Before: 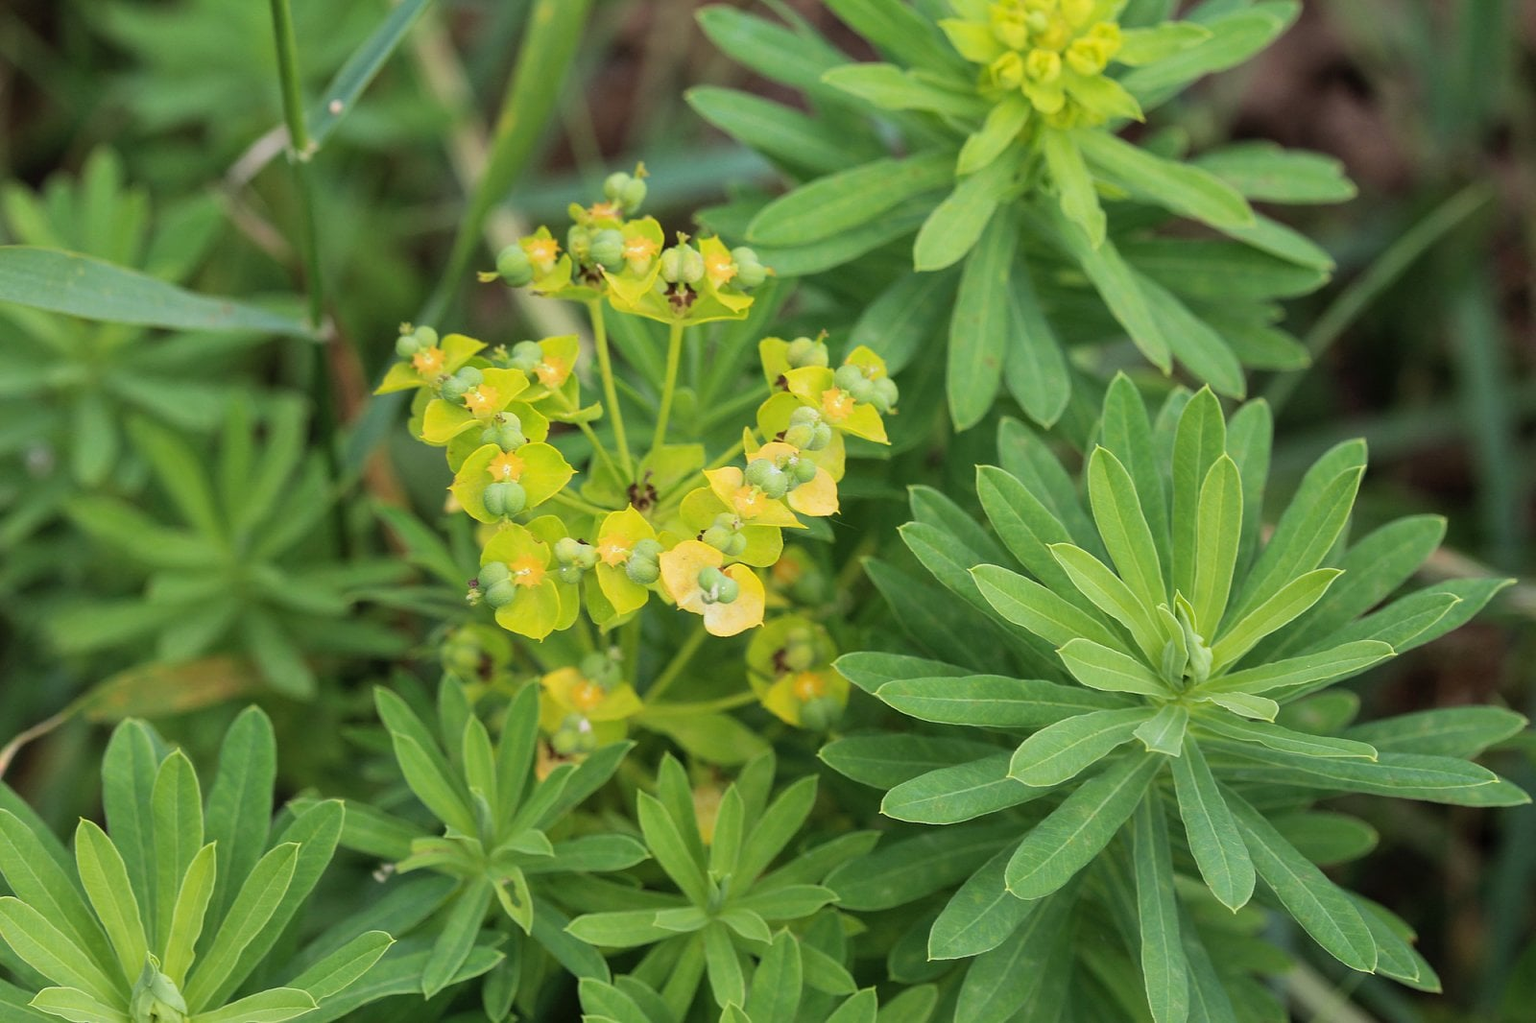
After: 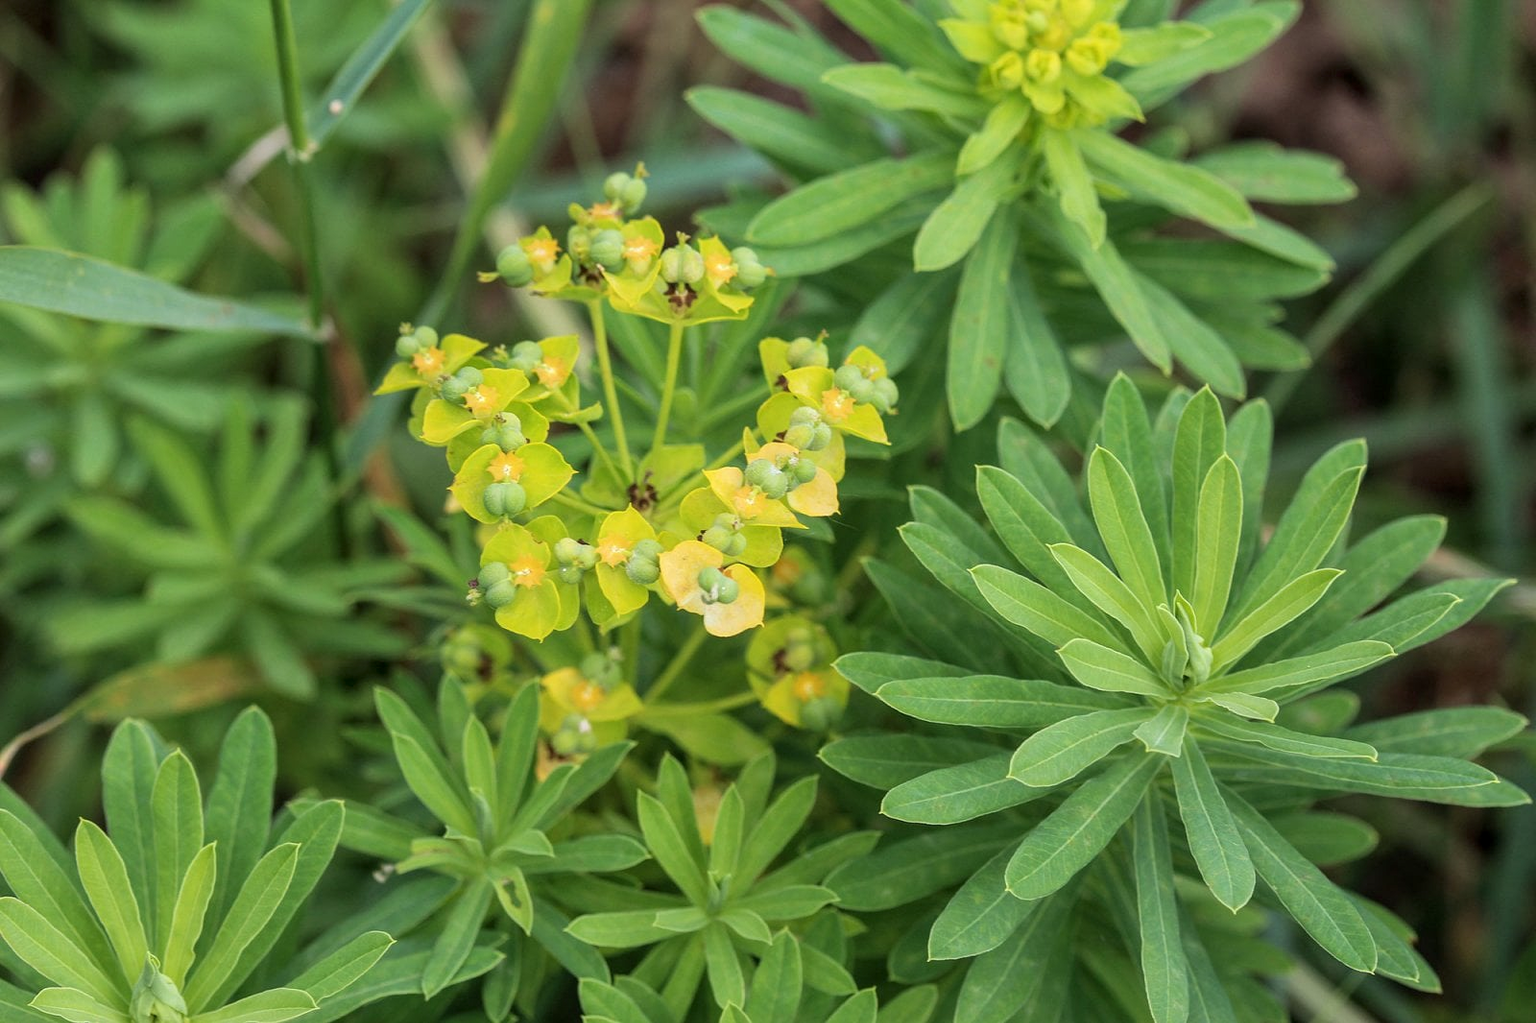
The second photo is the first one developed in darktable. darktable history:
local contrast: detail 120%
